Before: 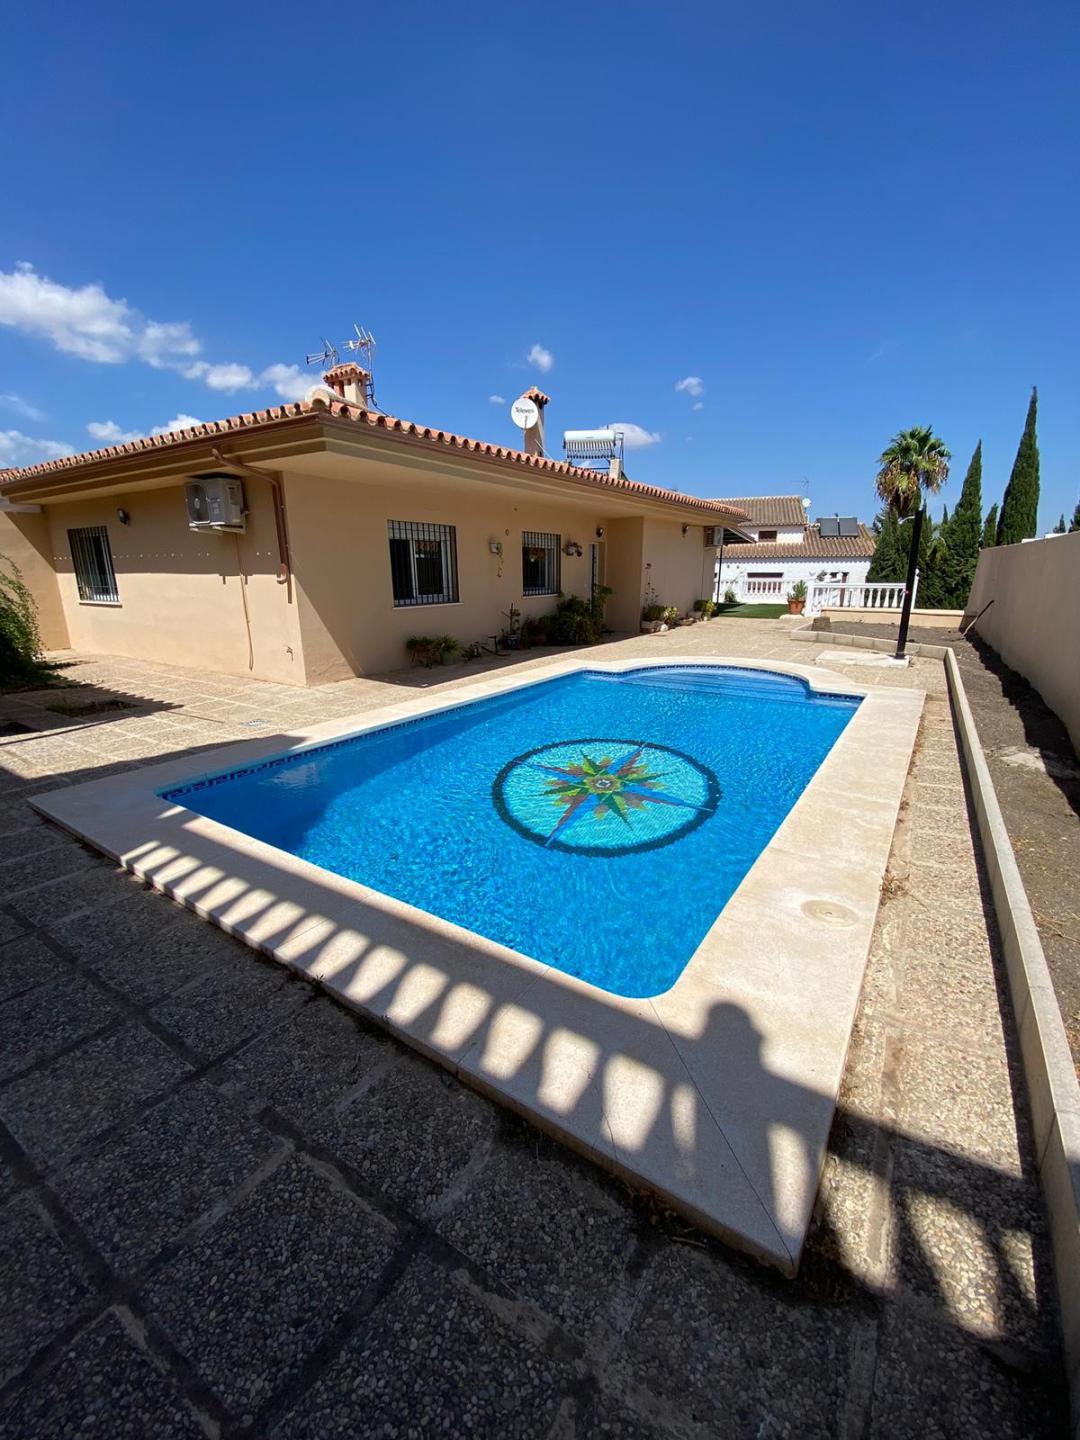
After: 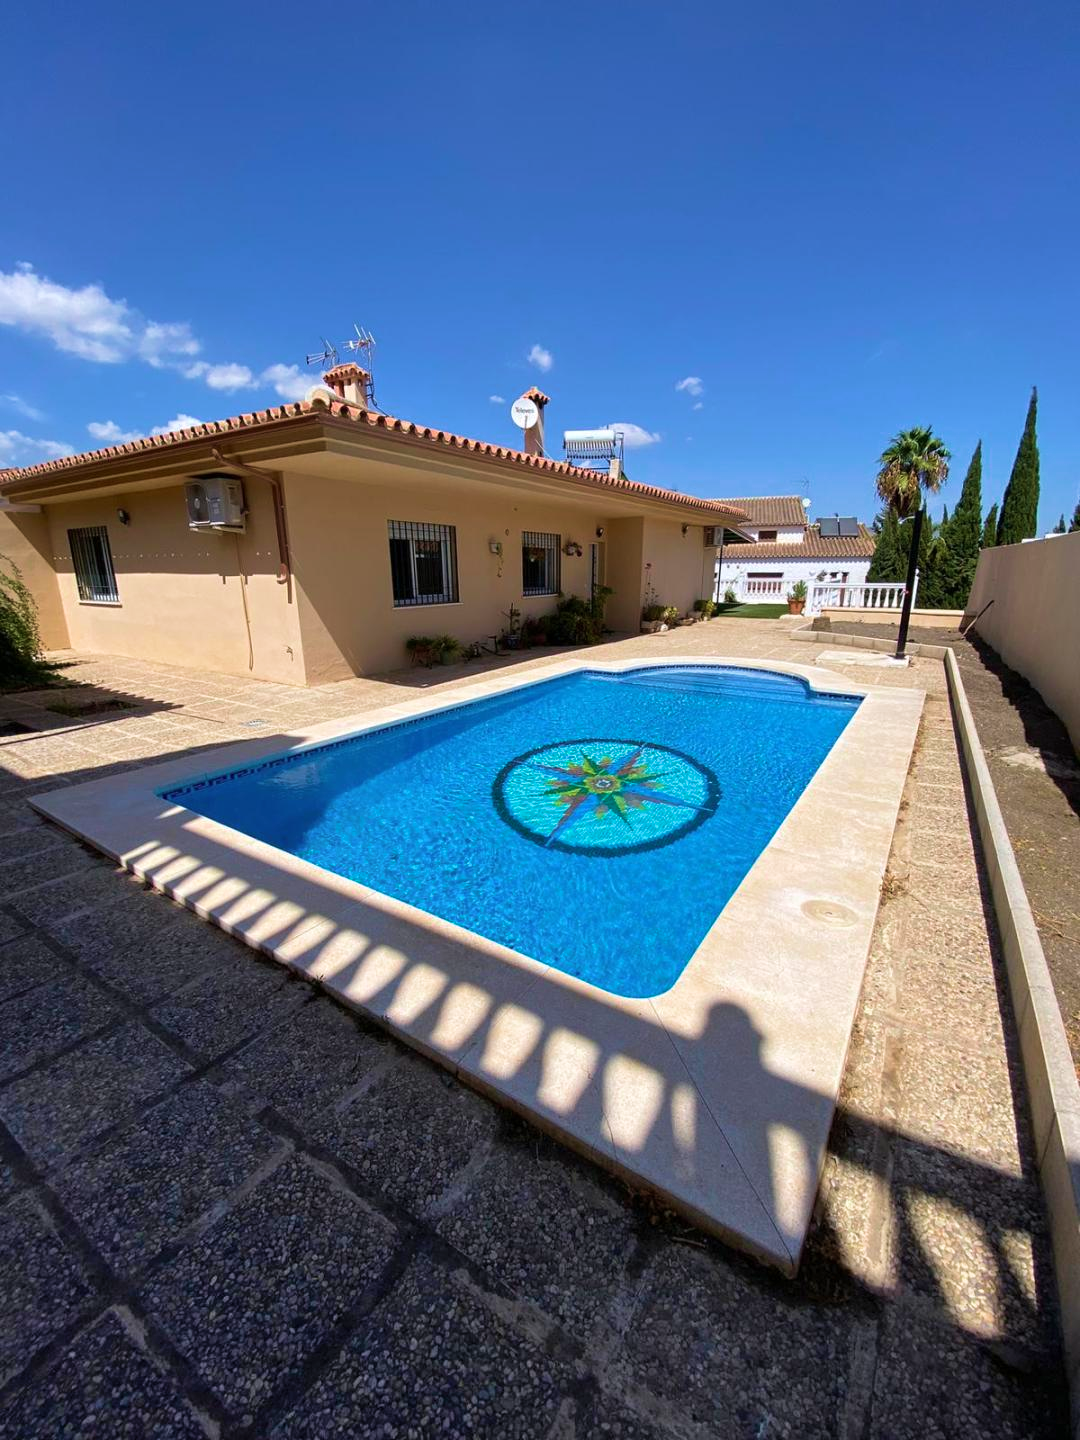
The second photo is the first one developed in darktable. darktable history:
white balance: red 1.004, blue 1.024
velvia: strength 36.57%
shadows and highlights: radius 264.75, soften with gaussian
